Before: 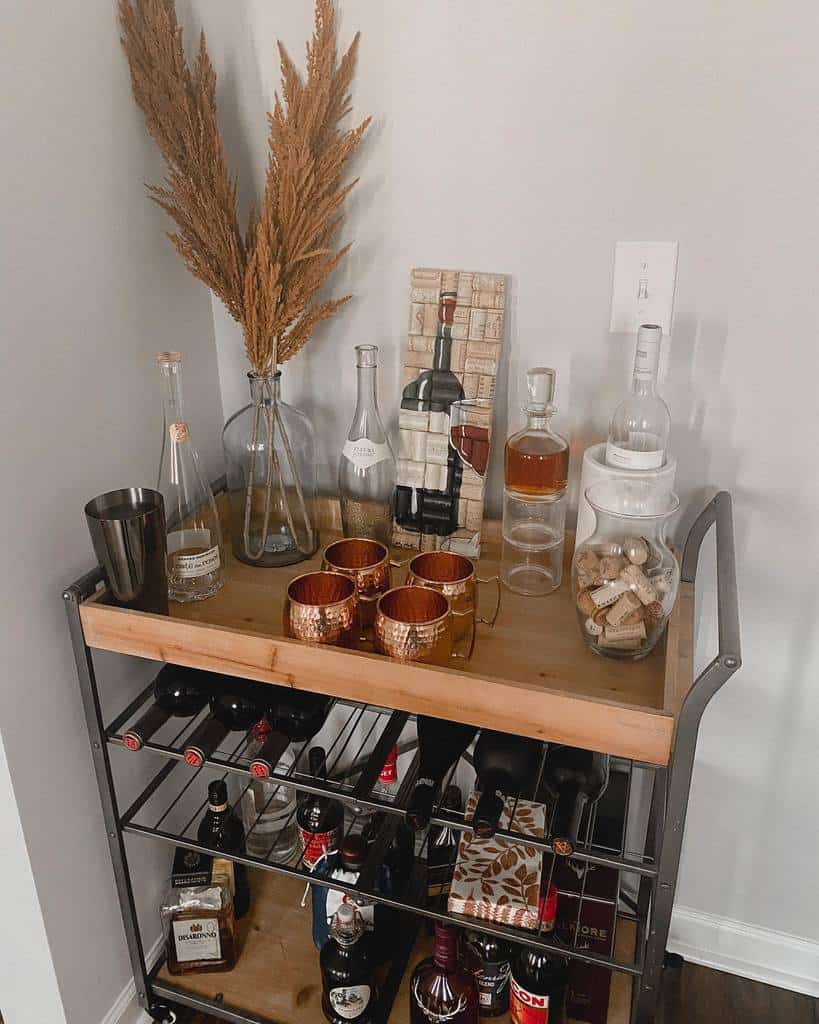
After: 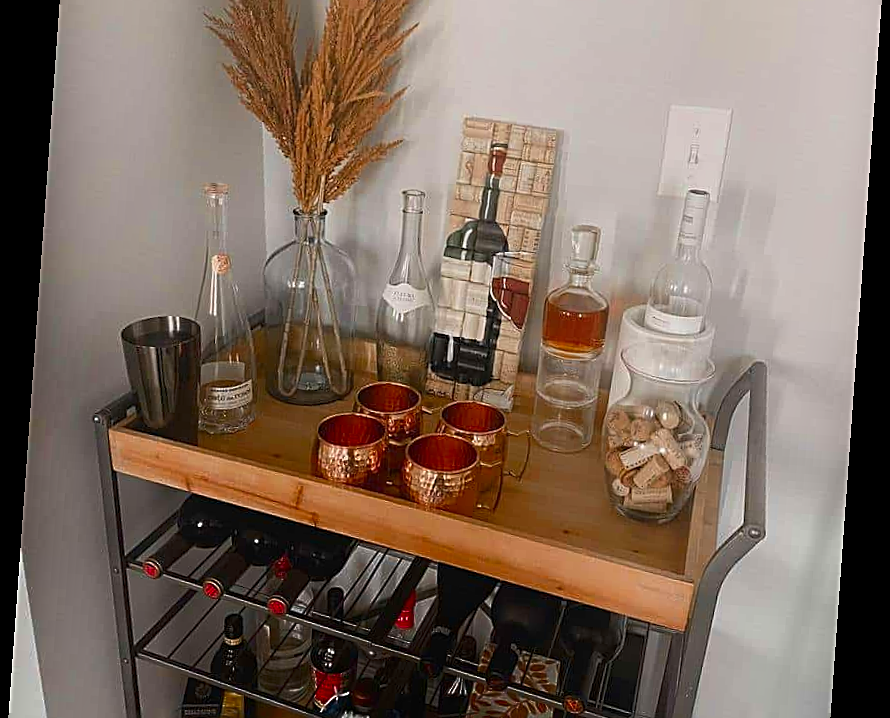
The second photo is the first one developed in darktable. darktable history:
crop: top 16.727%, bottom 16.727%
shadows and highlights: shadows -88.03, highlights -35.45, shadows color adjustment 99.15%, highlights color adjustment 0%, soften with gaussian
rotate and perspective: rotation 4.1°, automatic cropping off
color zones: curves: ch0 [(0, 0.613) (0.01, 0.613) (0.245, 0.448) (0.498, 0.529) (0.642, 0.665) (0.879, 0.777) (0.99, 0.613)]; ch1 [(0, 0) (0.143, 0) (0.286, 0) (0.429, 0) (0.571, 0) (0.714, 0) (0.857, 0)], mix -131.09%
sharpen: on, module defaults
